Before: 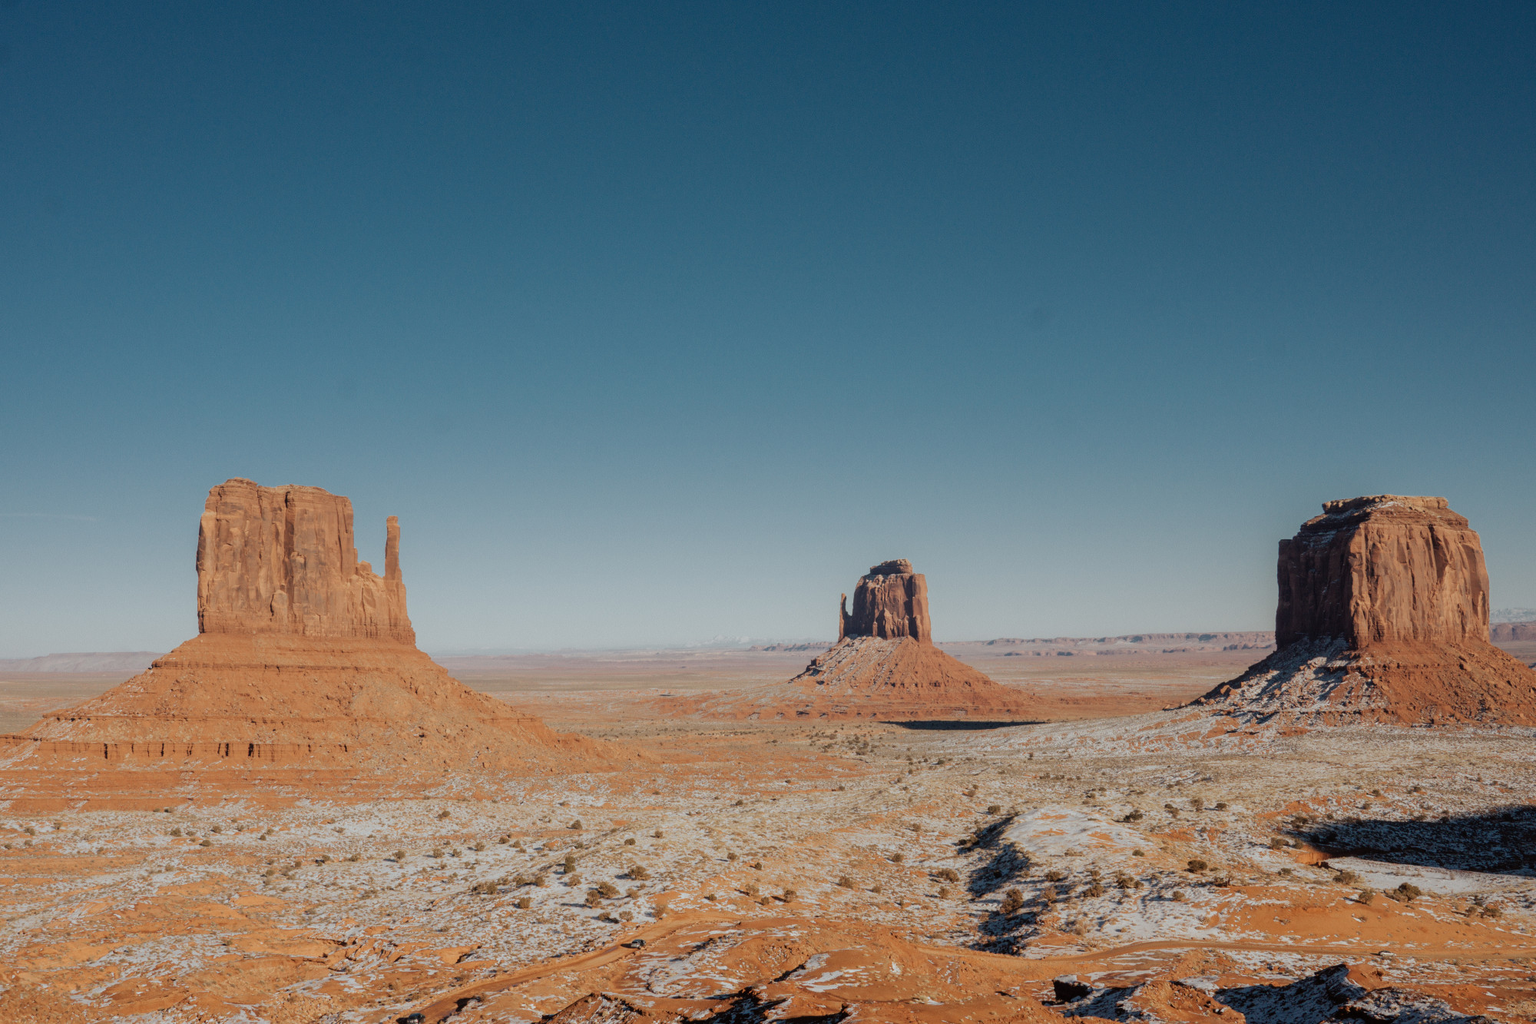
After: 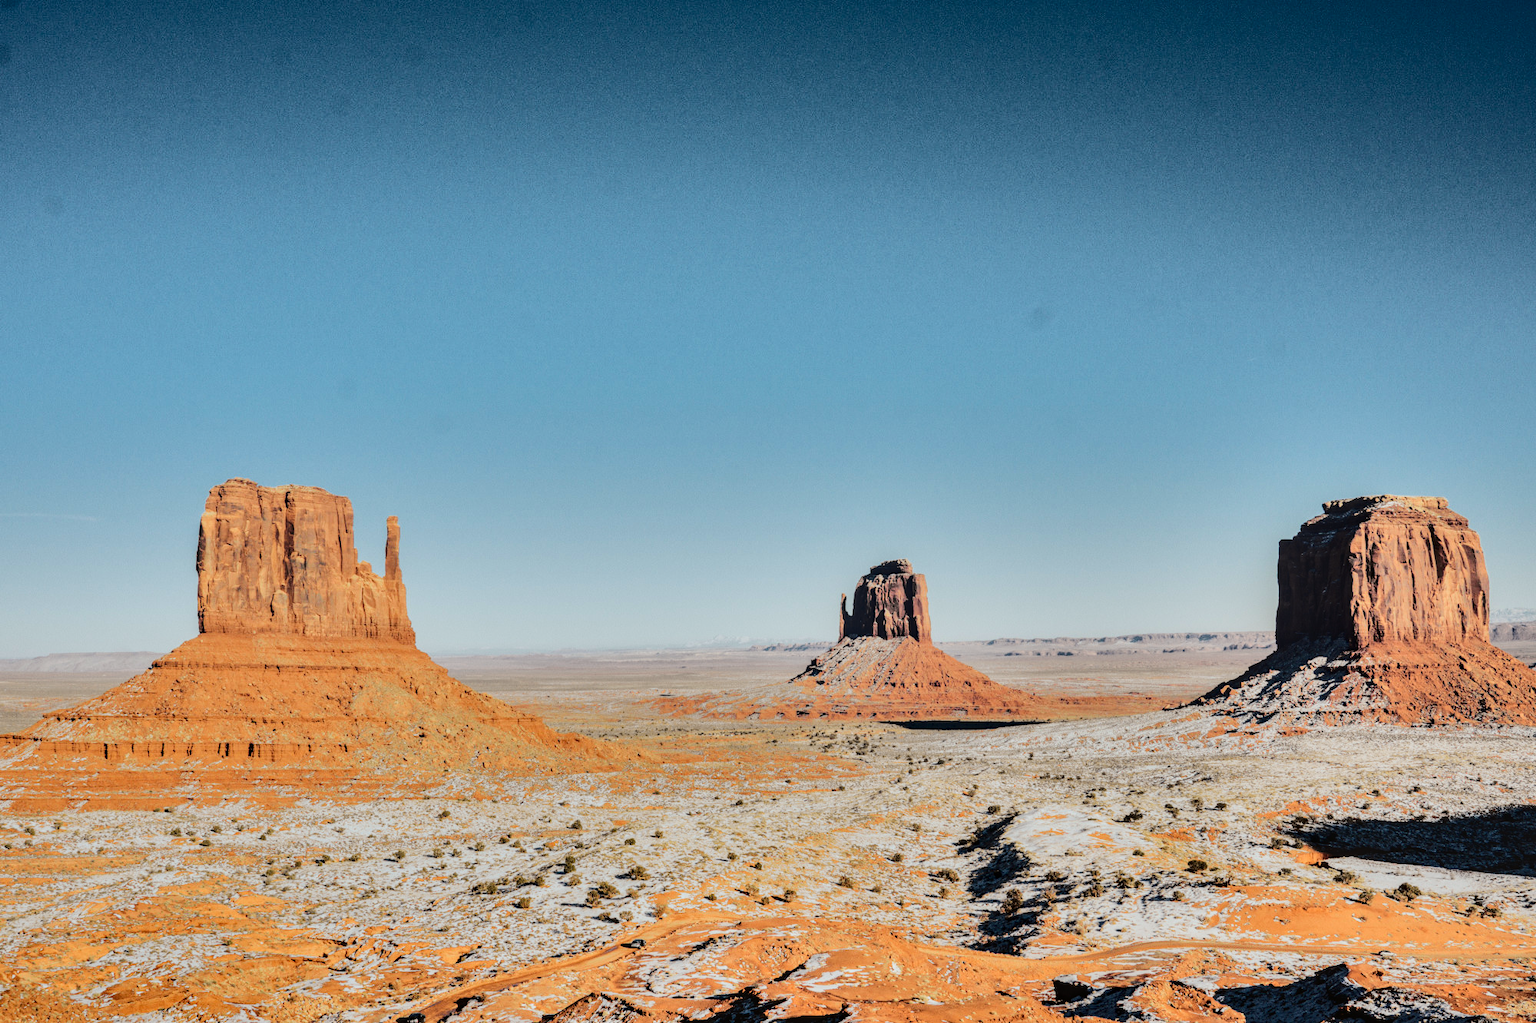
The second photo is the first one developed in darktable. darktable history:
rgb curve: curves: ch0 [(0, 0) (0.284, 0.292) (0.505, 0.644) (1, 1)]; ch1 [(0, 0) (0.284, 0.292) (0.505, 0.644) (1, 1)]; ch2 [(0, 0) (0.284, 0.292) (0.505, 0.644) (1, 1)], compensate middle gray true
local contrast: on, module defaults
shadows and highlights: shadows 30.63, highlights -63.22, shadows color adjustment 98%, highlights color adjustment 58.61%, soften with gaussian
white balance: red 0.986, blue 1.01
tone curve: curves: ch0 [(0, 0) (0.094, 0.039) (0.243, 0.155) (0.411, 0.482) (0.479, 0.583) (0.654, 0.742) (0.793, 0.851) (0.994, 0.974)]; ch1 [(0, 0) (0.161, 0.092) (0.35, 0.33) (0.392, 0.392) (0.456, 0.456) (0.505, 0.502) (0.537, 0.518) (0.553, 0.53) (0.573, 0.569) (0.718, 0.718) (1, 1)]; ch2 [(0, 0) (0.346, 0.362) (0.411, 0.412) (0.502, 0.502) (0.531, 0.521) (0.576, 0.553) (0.615, 0.621) (1, 1)], color space Lab, independent channels, preserve colors none
